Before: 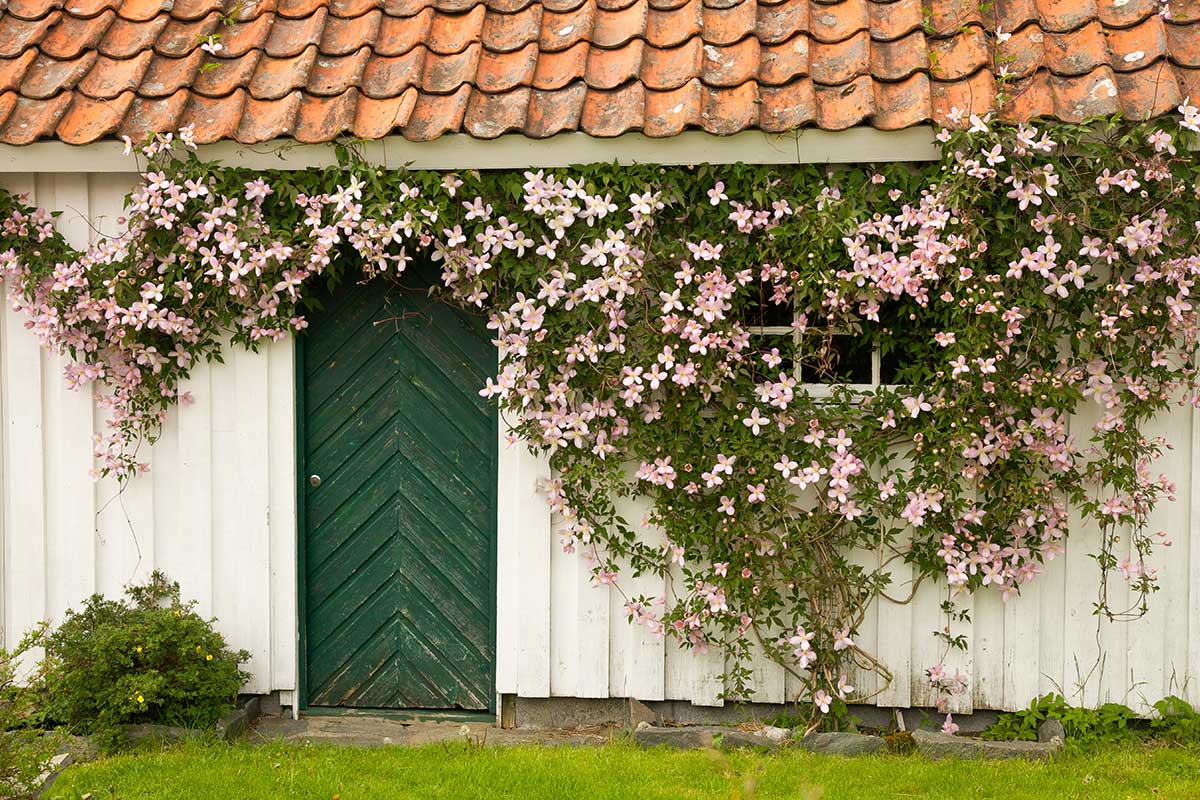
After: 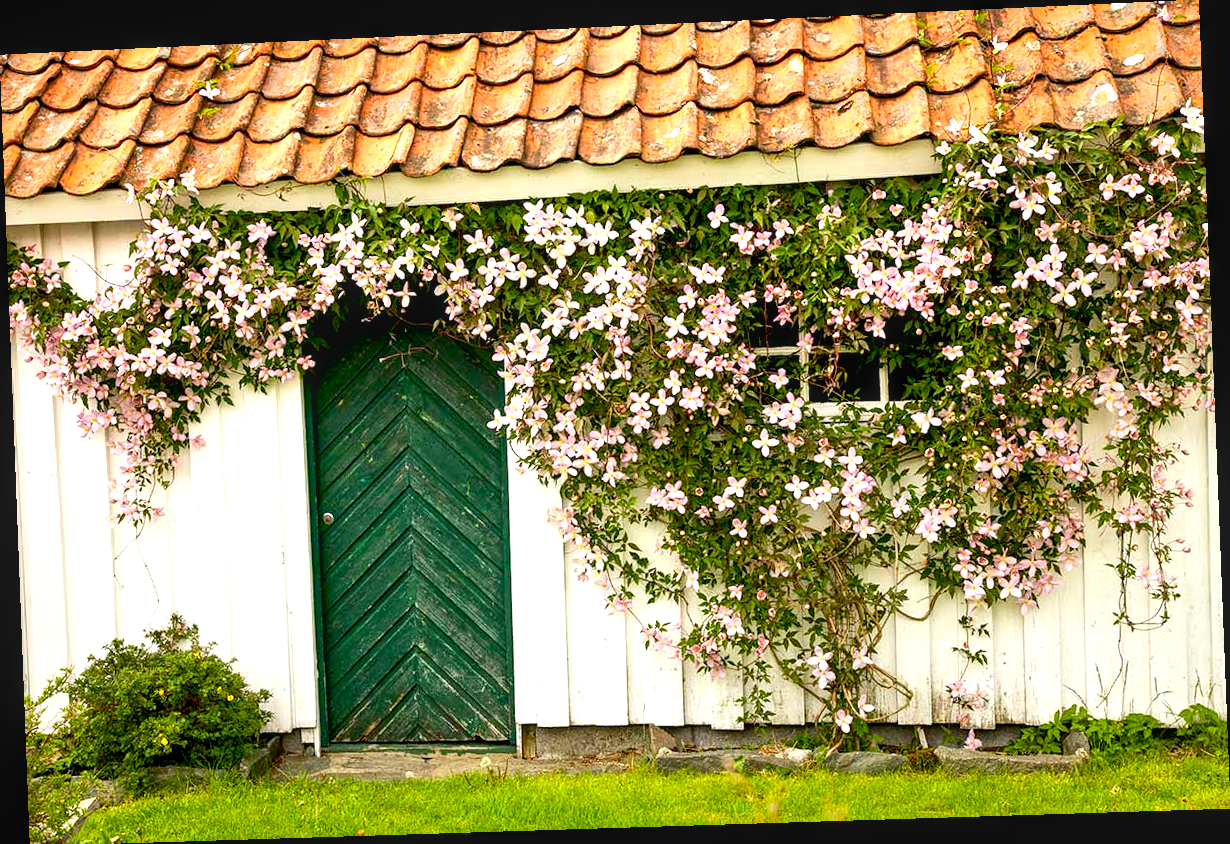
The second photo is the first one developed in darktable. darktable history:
crop: bottom 0.071%
graduated density: rotation -180°, offset 24.95
rotate and perspective: rotation -2.22°, lens shift (horizontal) -0.022, automatic cropping off
exposure: black level correction 0.01, exposure 1 EV, compensate highlight preservation false
contrast brightness saturation: contrast 0.13, brightness -0.05, saturation 0.16
local contrast: on, module defaults
